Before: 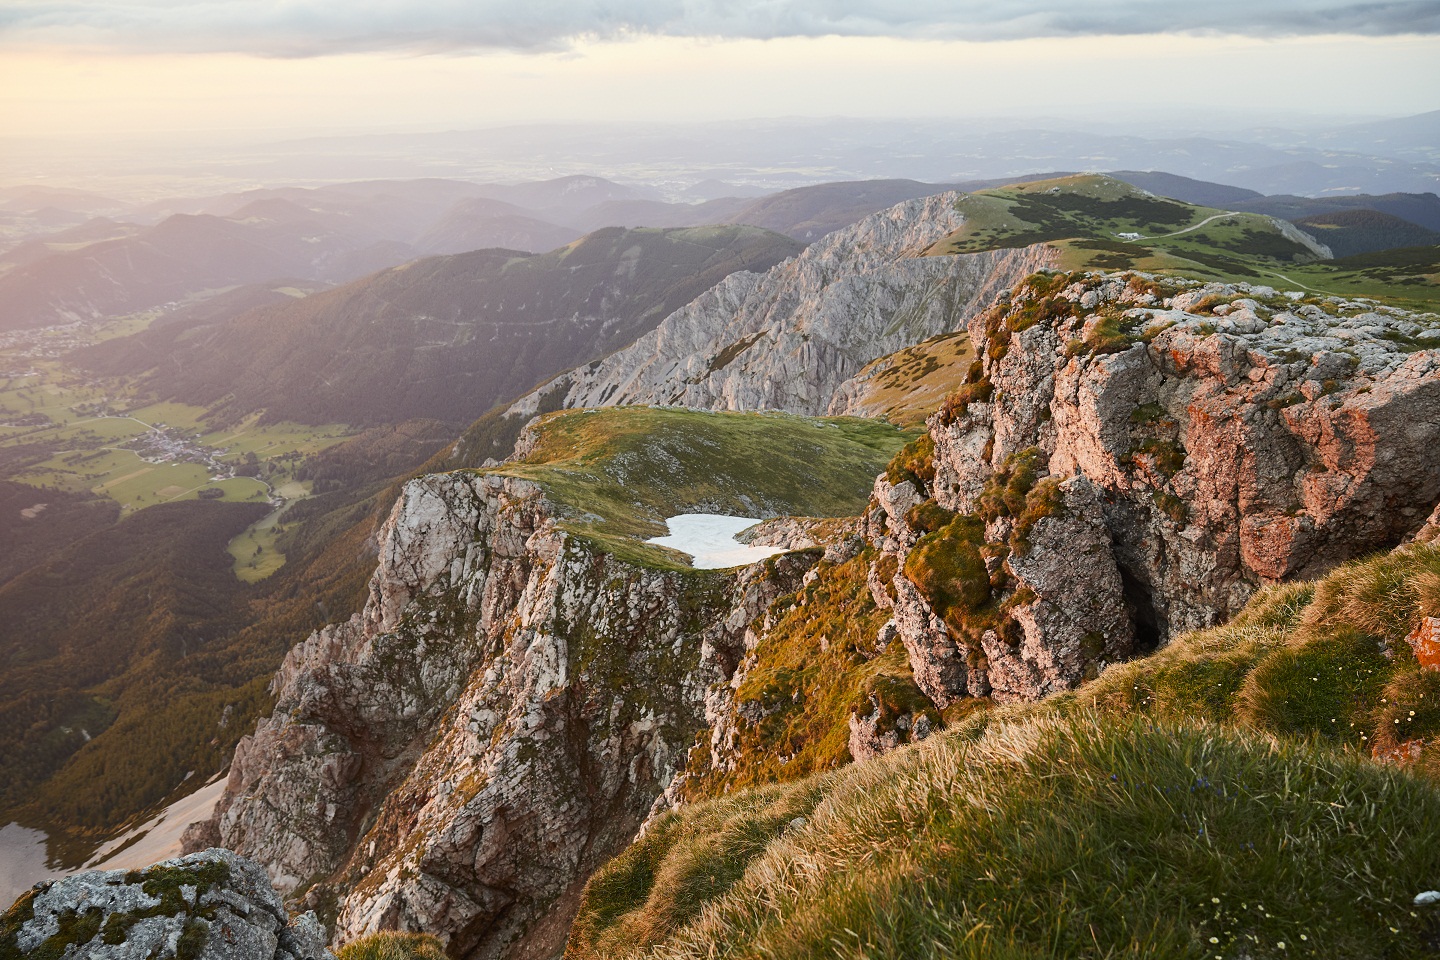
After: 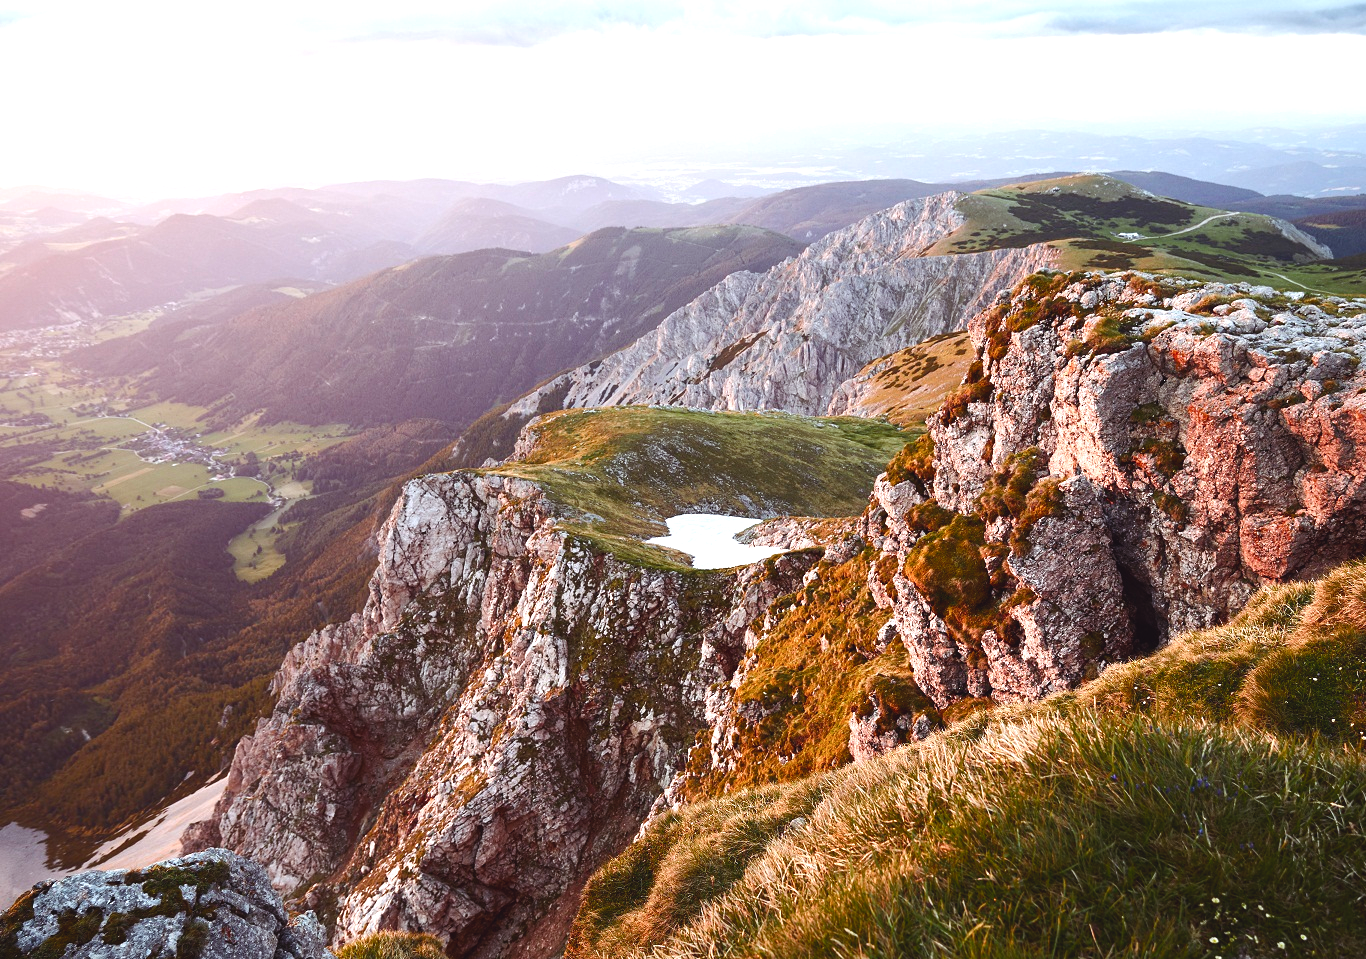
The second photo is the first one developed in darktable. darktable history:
color balance rgb: shadows lift › chroma 6.151%, shadows lift › hue 304.51°, global offset › luminance 0.705%, perceptual saturation grading › global saturation 0.883%, perceptual saturation grading › highlights -25.212%, perceptual saturation grading › shadows 29.906%, perceptual brilliance grading › global brilliance -4.401%, perceptual brilliance grading › highlights 24.533%, perceptual brilliance grading › mid-tones 6.824%, perceptual brilliance grading › shadows -5.072%, global vibrance 9.849%
color calibration: illuminant as shot in camera, x 0.358, y 0.373, temperature 4628.91 K
crop and rotate: left 0%, right 5.088%
